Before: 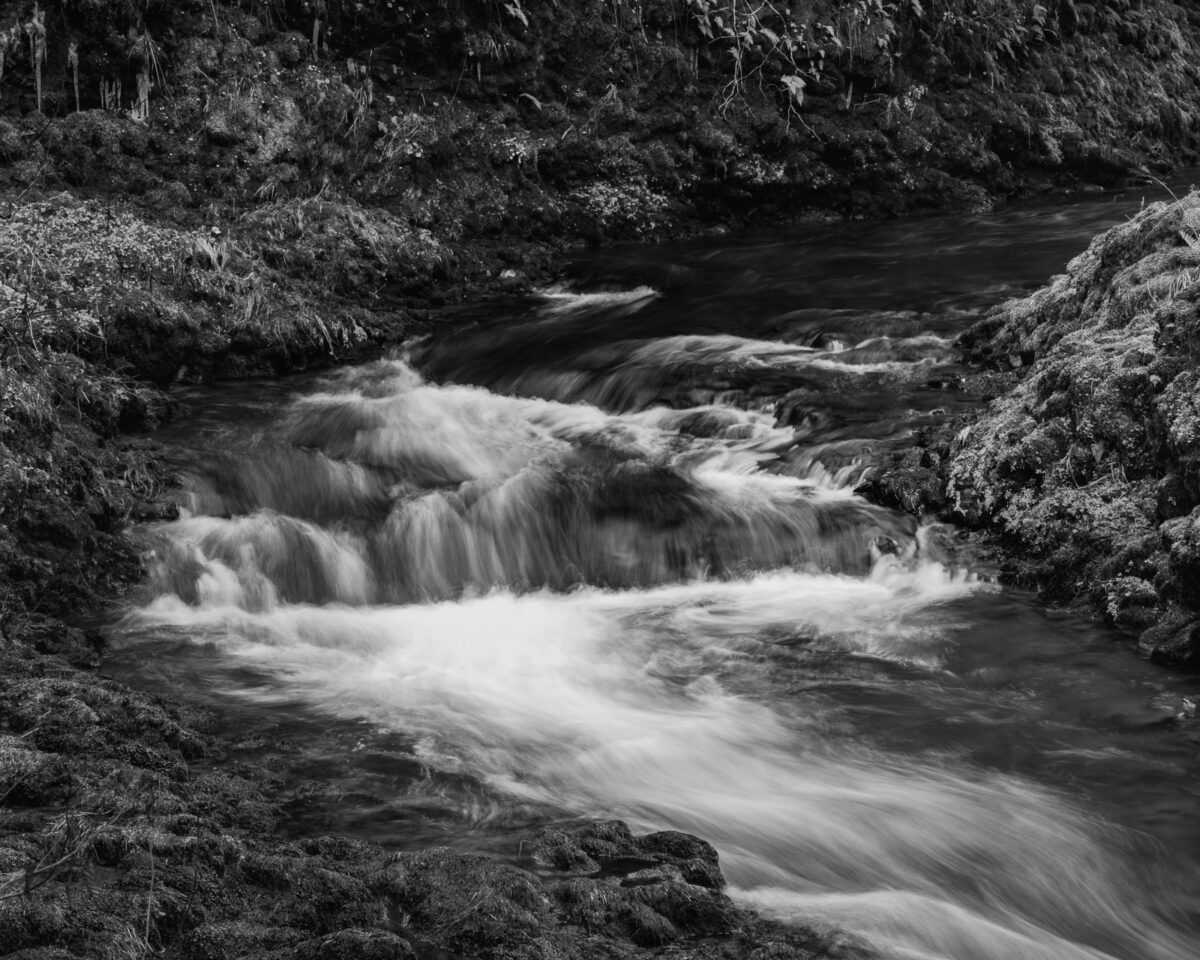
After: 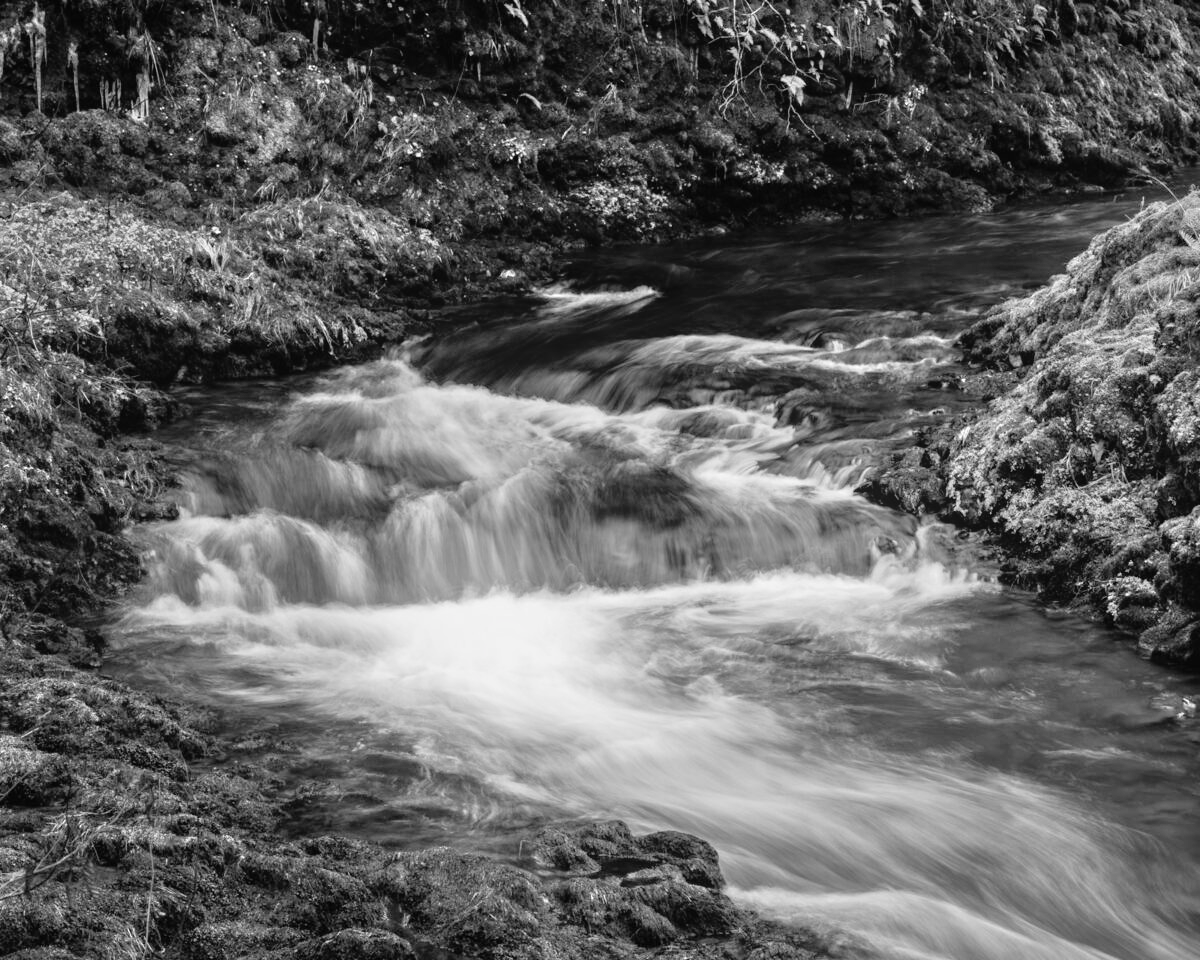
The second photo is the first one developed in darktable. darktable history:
bloom: size 16%, threshold 98%, strength 20%
tone equalizer: -7 EV 0.15 EV, -6 EV 0.6 EV, -5 EV 1.15 EV, -4 EV 1.33 EV, -3 EV 1.15 EV, -2 EV 0.6 EV, -1 EV 0.15 EV, mask exposure compensation -0.5 EV
